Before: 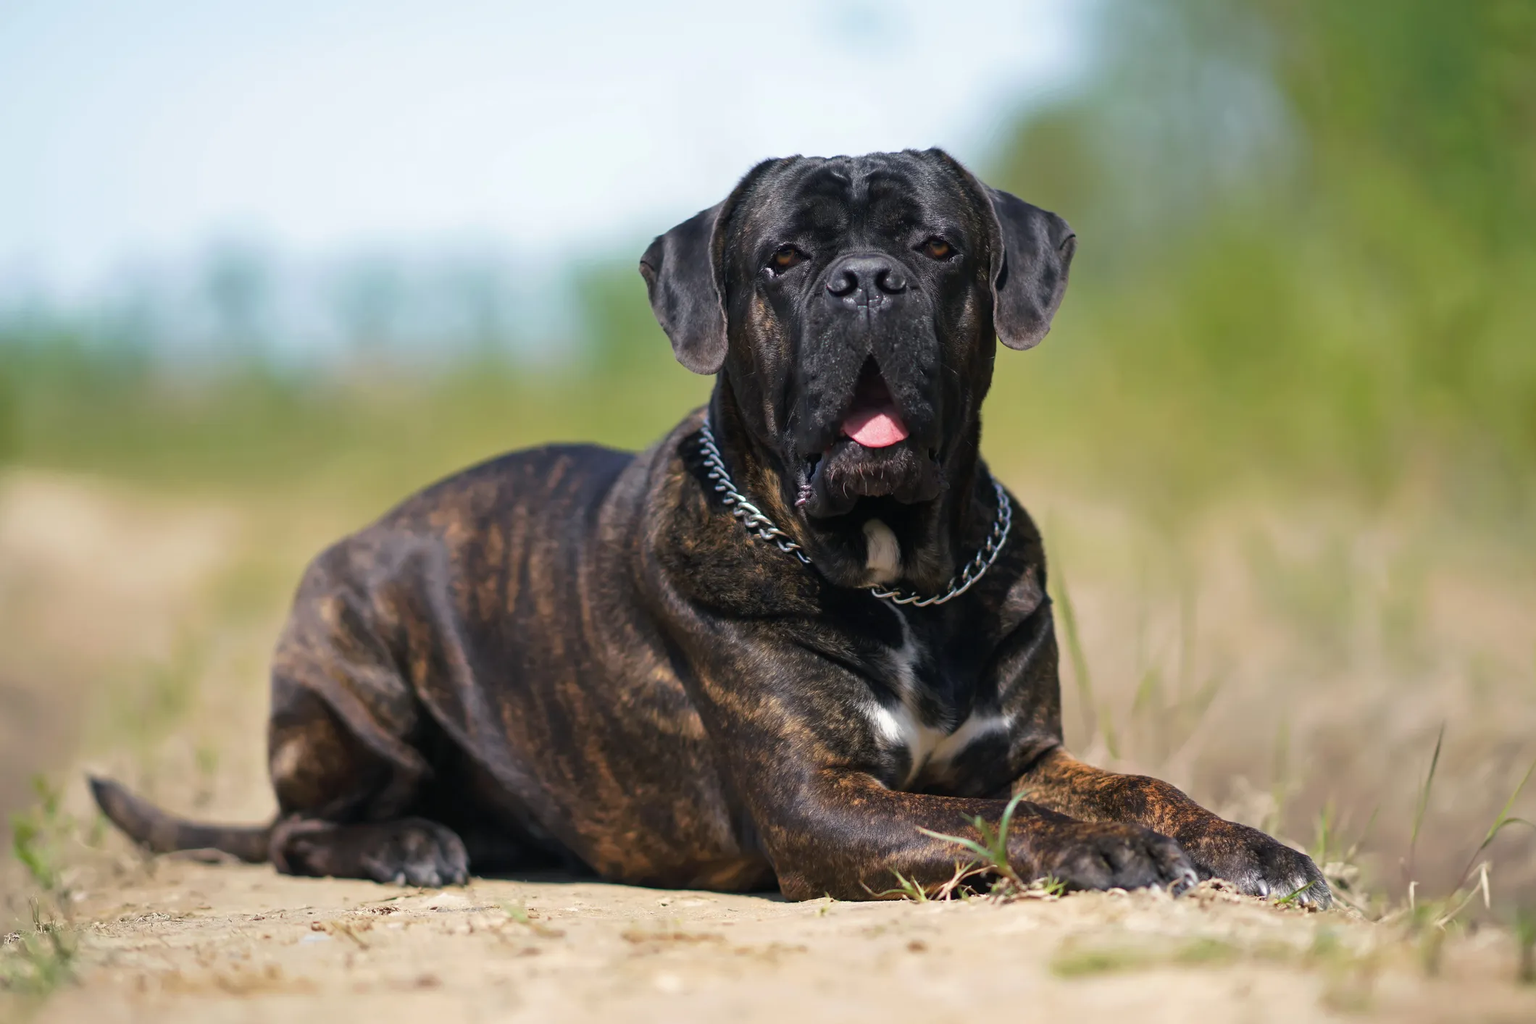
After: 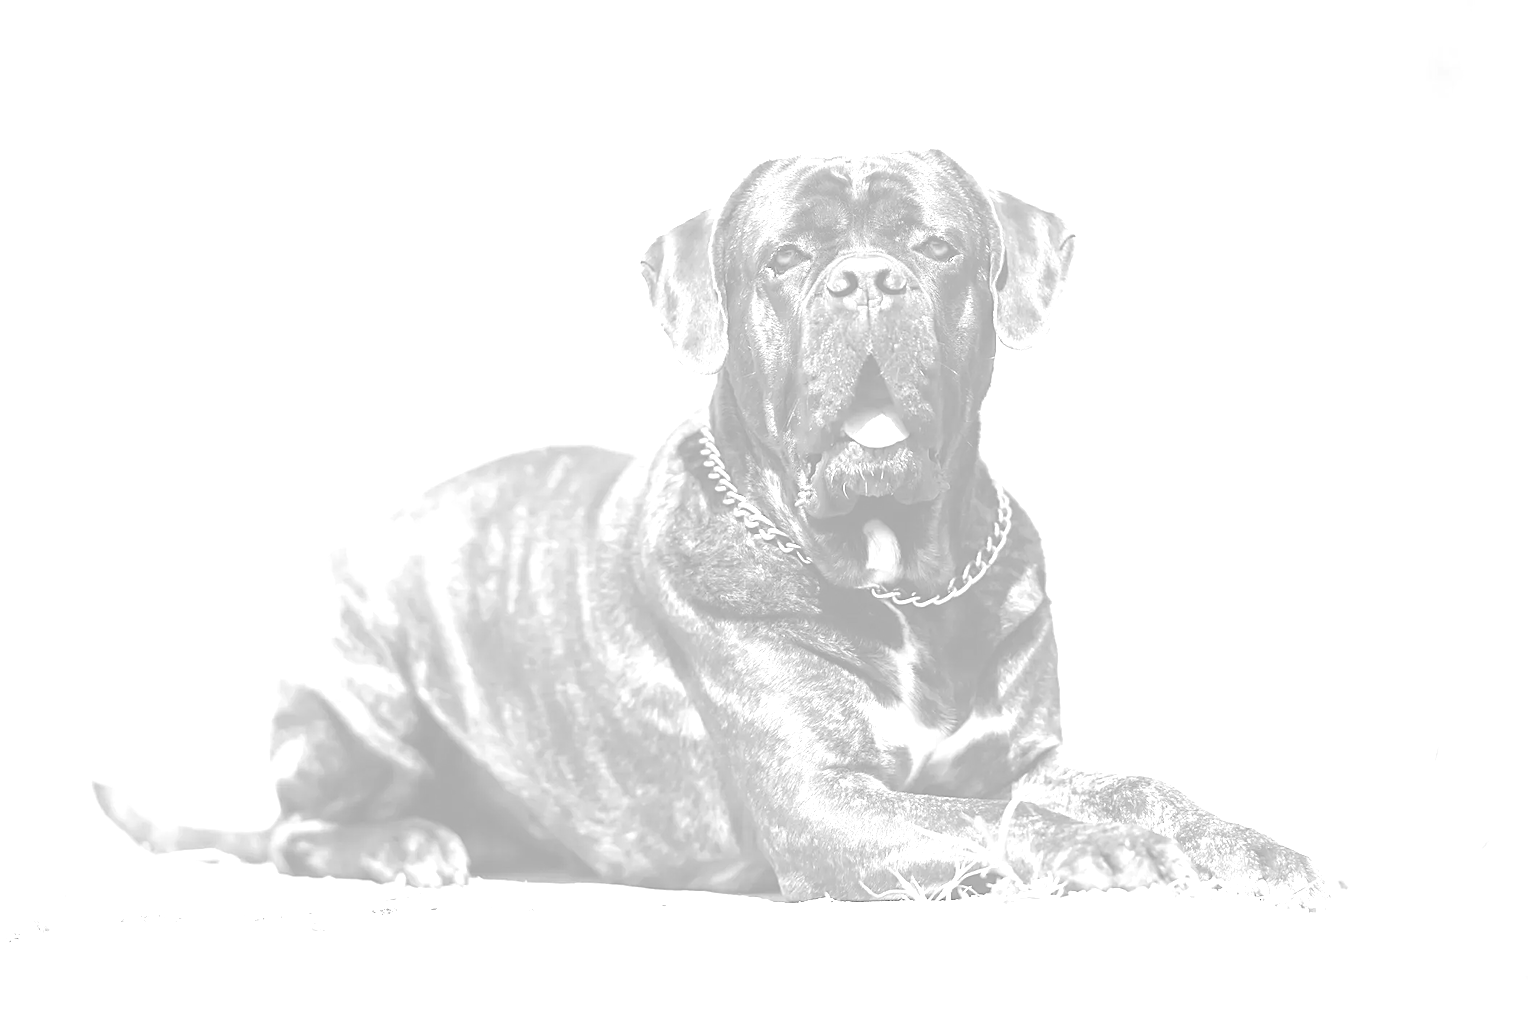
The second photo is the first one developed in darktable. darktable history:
sharpen: on, module defaults
exposure: black level correction 0, exposure 1.1 EV, compensate exposure bias true, compensate highlight preservation false
tone equalizer: -8 EV -0.417 EV, -7 EV -0.389 EV, -6 EV -0.333 EV, -5 EV -0.222 EV, -3 EV 0.222 EV, -2 EV 0.333 EV, -1 EV 0.389 EV, +0 EV 0.417 EV, edges refinement/feathering 500, mask exposure compensation -1.57 EV, preserve details no
colorize: hue 36°, saturation 71%, lightness 80.79%
monochrome: a -6.99, b 35.61, size 1.4
